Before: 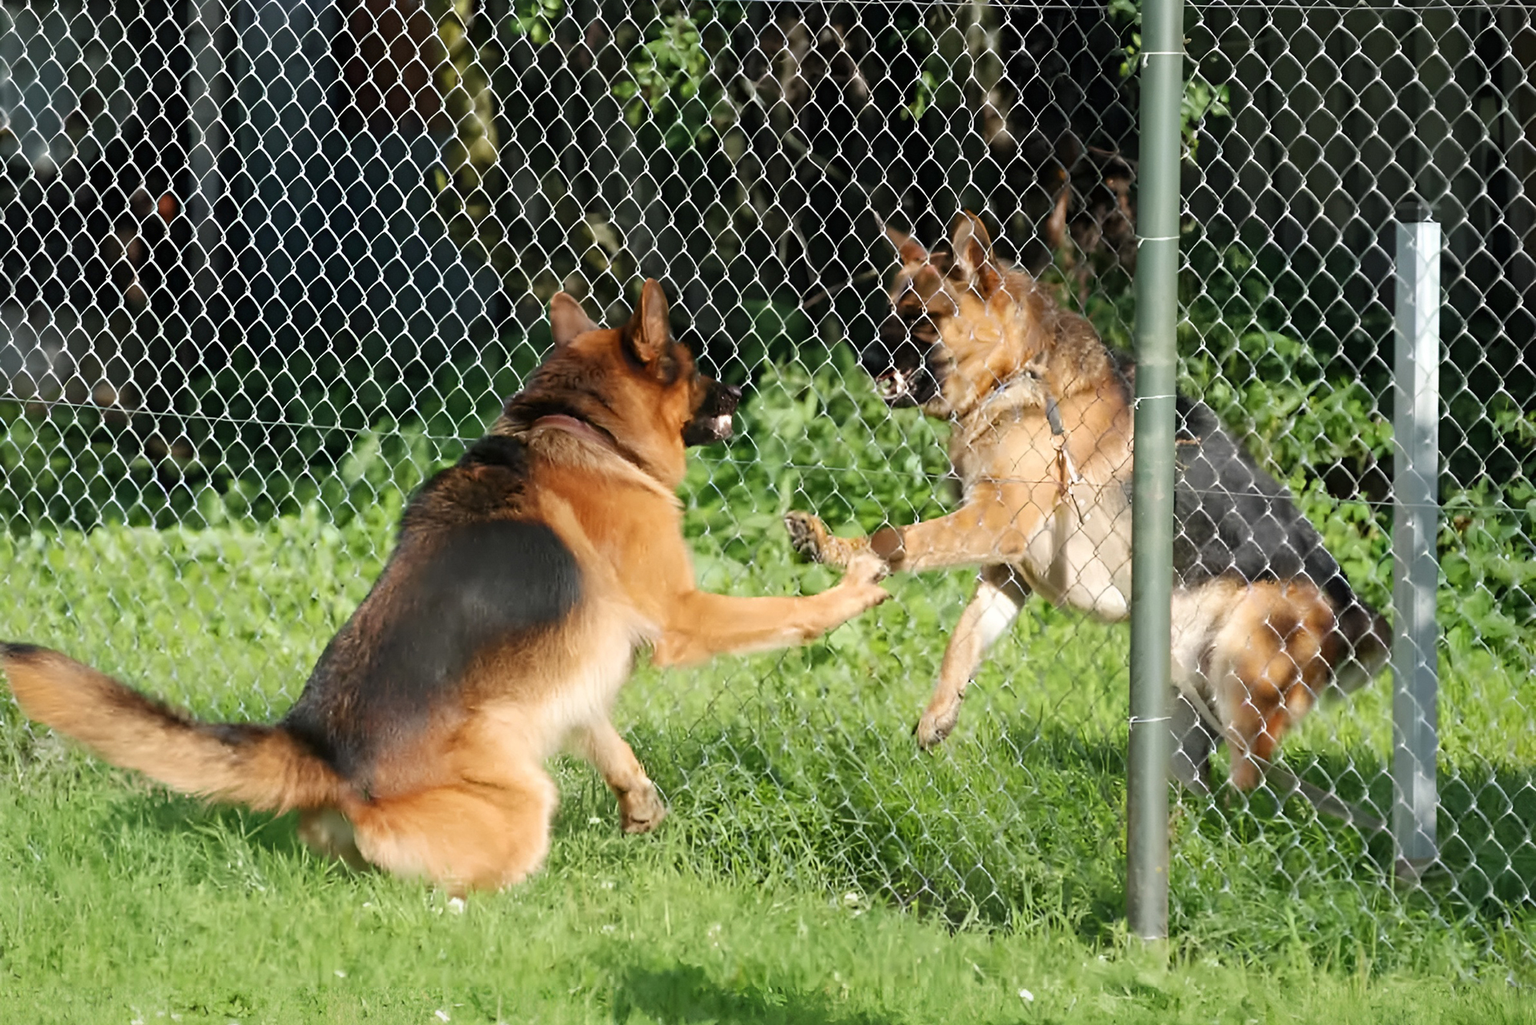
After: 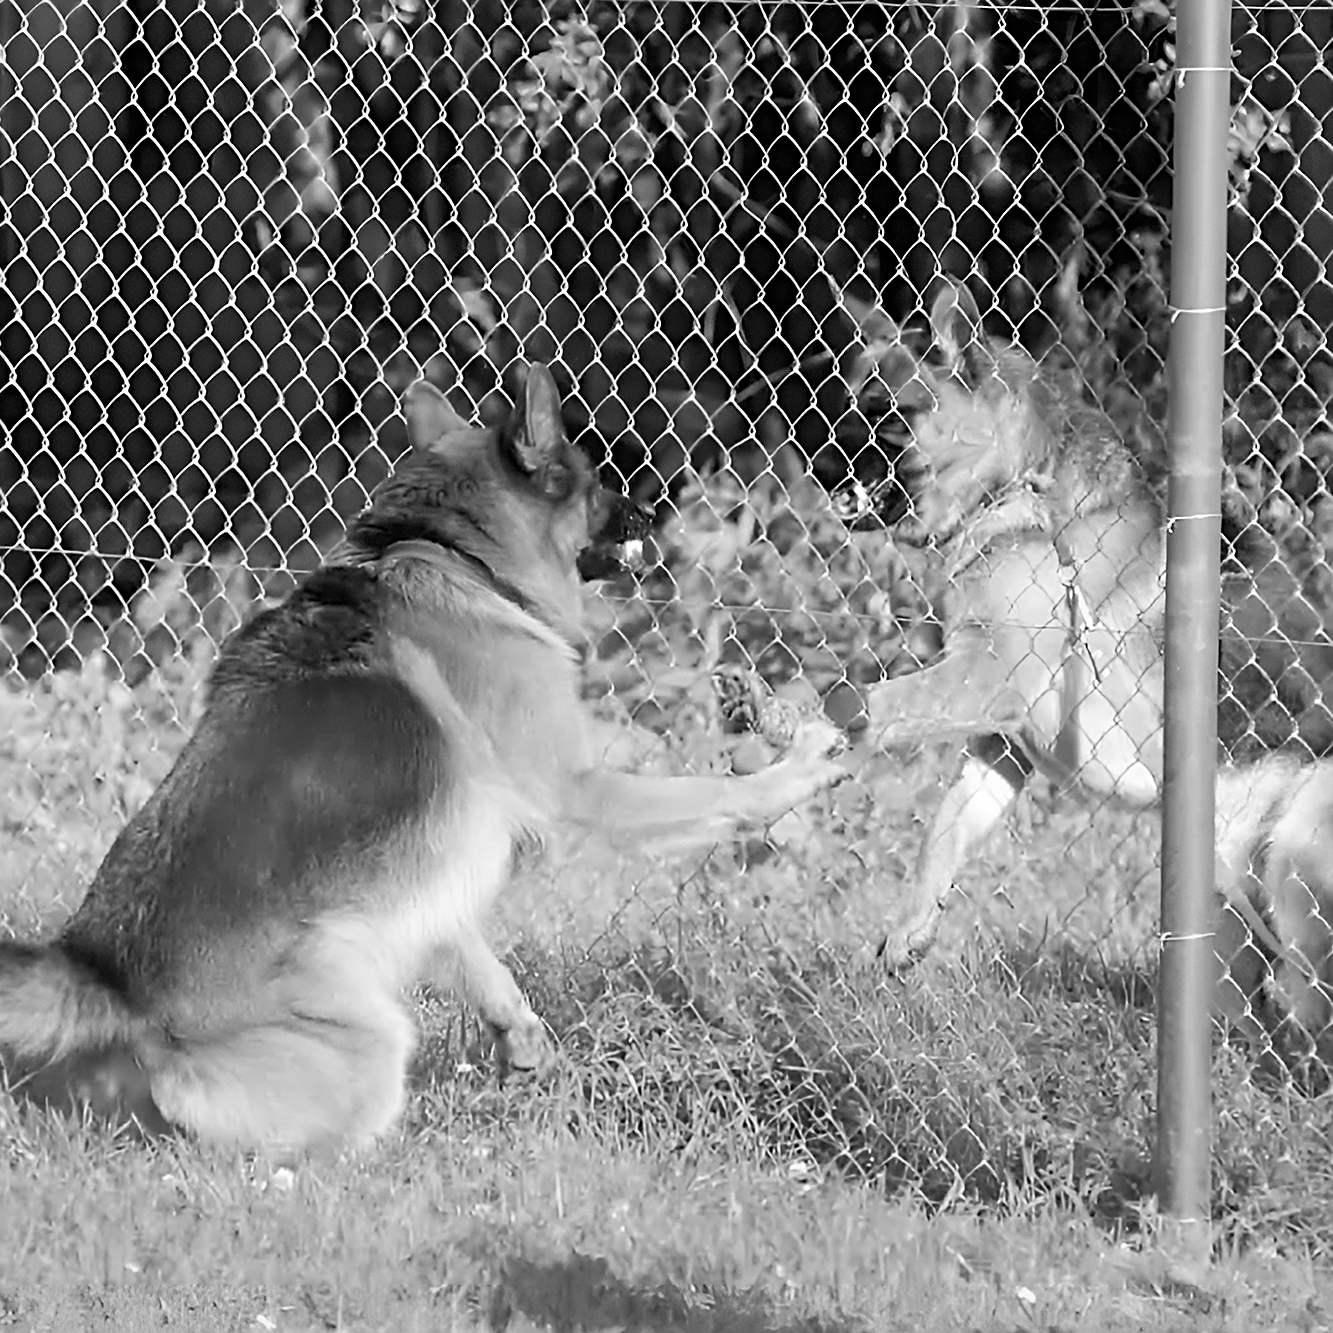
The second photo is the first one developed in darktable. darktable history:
shadows and highlights: radius 337.17, shadows 29.01, soften with gaussian
monochrome: size 3.1
crop and rotate: left 15.546%, right 17.787%
sharpen: on, module defaults
